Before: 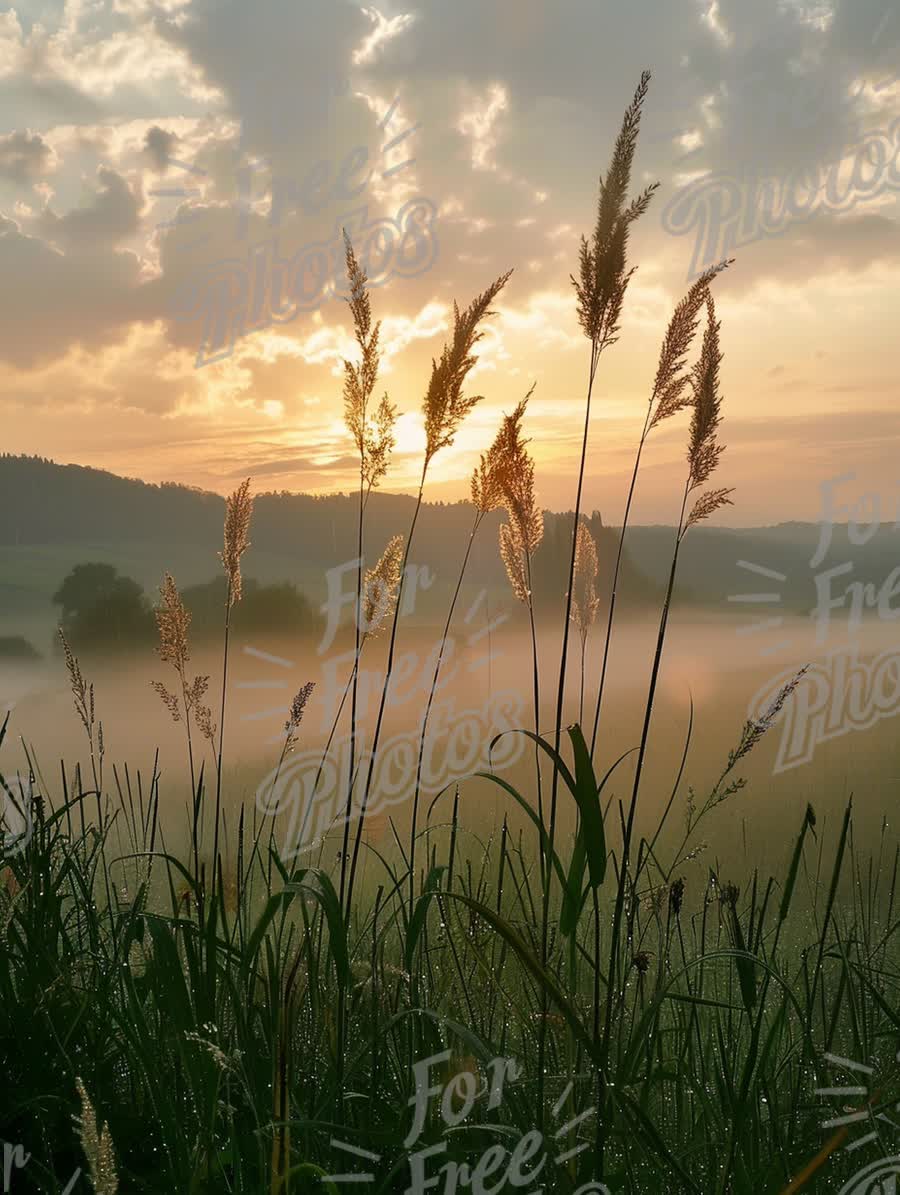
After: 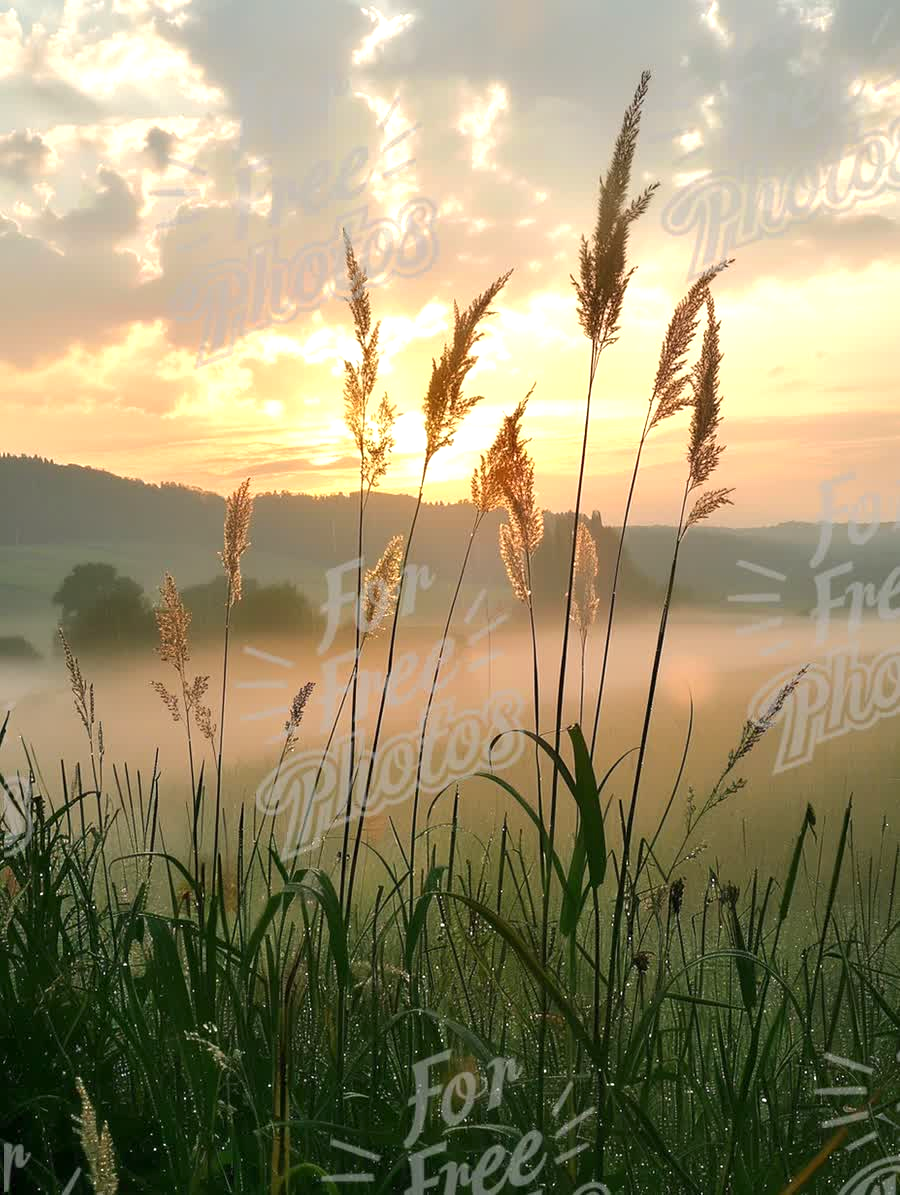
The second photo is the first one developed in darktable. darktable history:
tone equalizer: edges refinement/feathering 500, mask exposure compensation -1.57 EV, preserve details no
exposure: exposure 0.728 EV, compensate exposure bias true, compensate highlight preservation false
